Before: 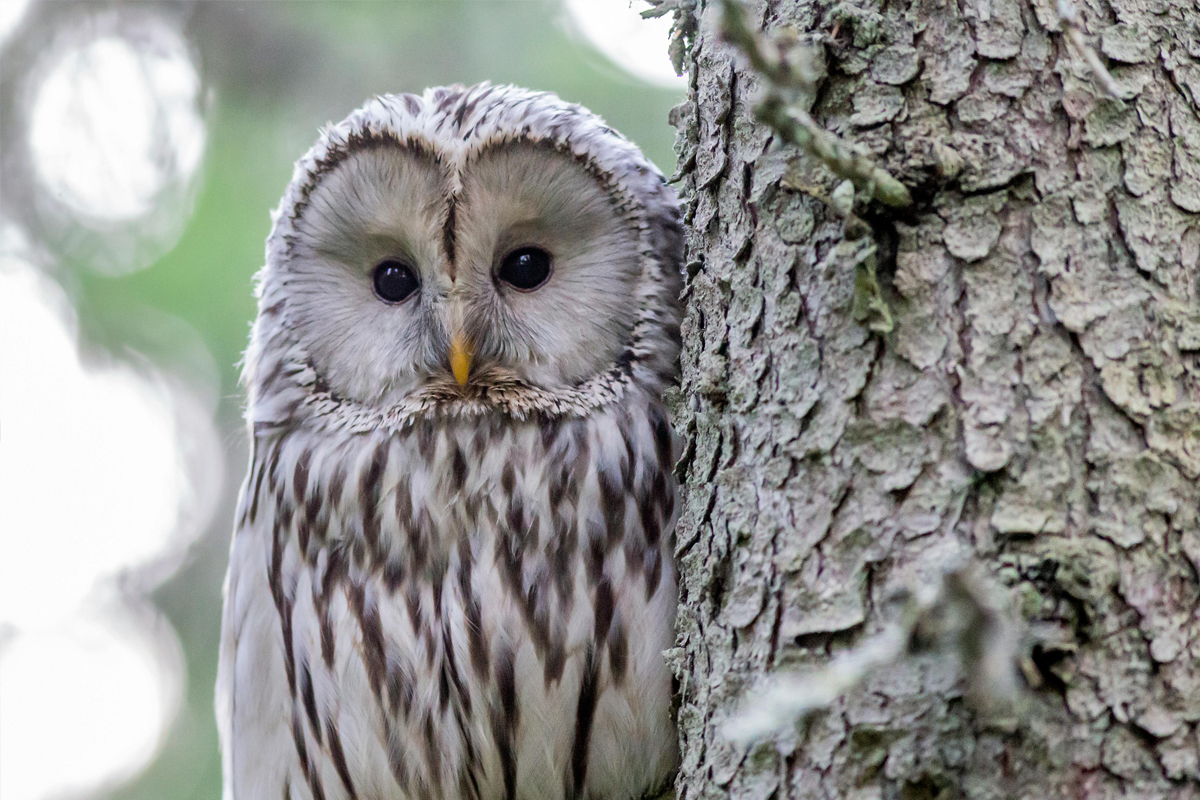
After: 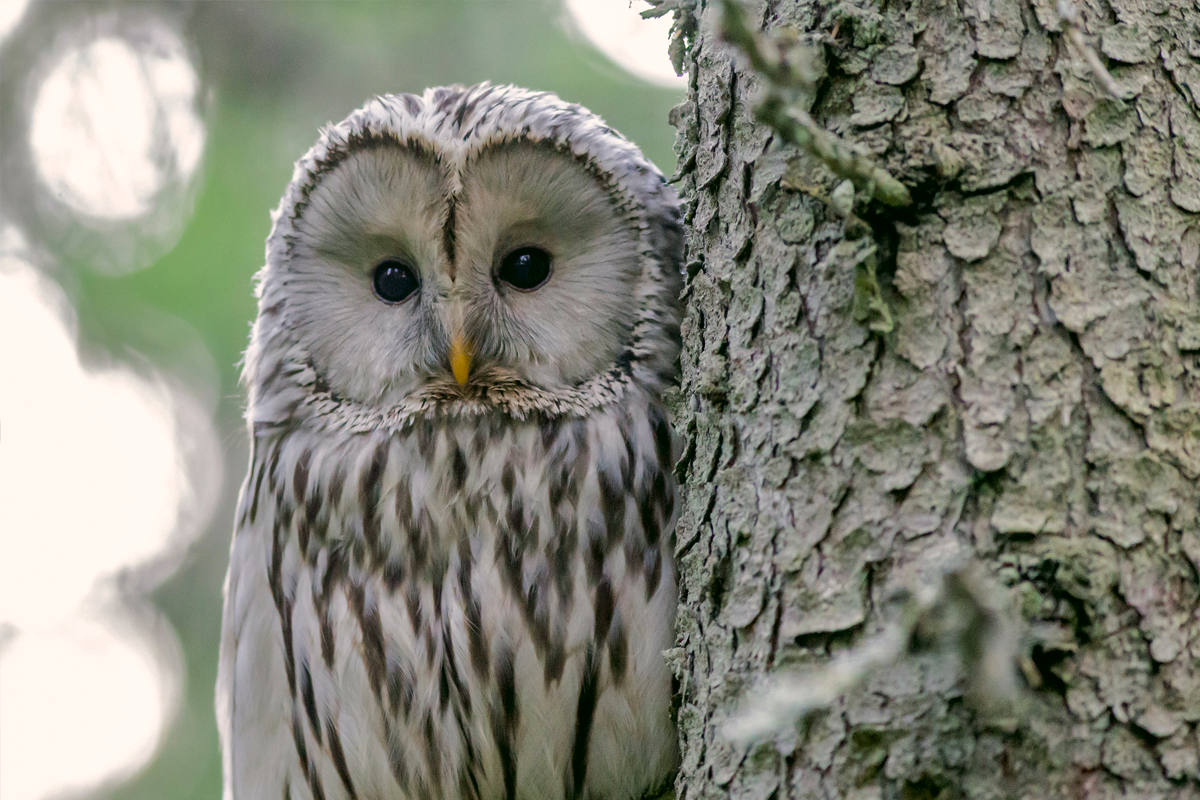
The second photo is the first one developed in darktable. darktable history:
tone curve: curves: ch0 [(0, 0) (0.568, 0.517) (0.8, 0.717) (1, 1)], color space Lab, independent channels, preserve colors none
color correction: highlights a* 3.99, highlights b* 4.95, shadows a* -8.23, shadows b* 4.91
